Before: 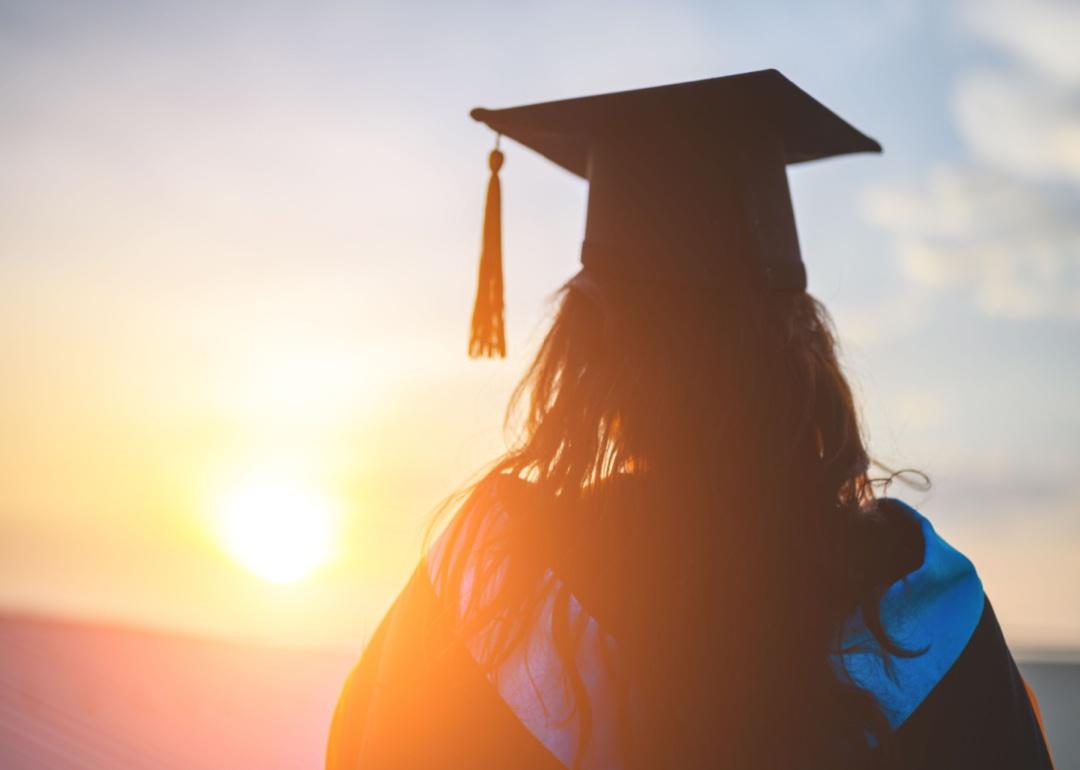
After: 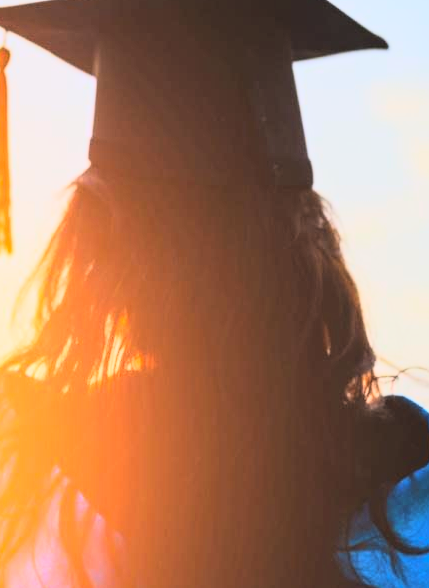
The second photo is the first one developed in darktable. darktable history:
contrast brightness saturation: contrast -0.1, brightness 0.05, saturation 0.08
rgb curve: curves: ch0 [(0, 0) (0.21, 0.15) (0.24, 0.21) (0.5, 0.75) (0.75, 0.96) (0.89, 0.99) (1, 1)]; ch1 [(0, 0.02) (0.21, 0.13) (0.25, 0.2) (0.5, 0.67) (0.75, 0.9) (0.89, 0.97) (1, 1)]; ch2 [(0, 0.02) (0.21, 0.13) (0.25, 0.2) (0.5, 0.67) (0.75, 0.9) (0.89, 0.97) (1, 1)], compensate middle gray true
crop: left 45.721%, top 13.393%, right 14.118%, bottom 10.01%
